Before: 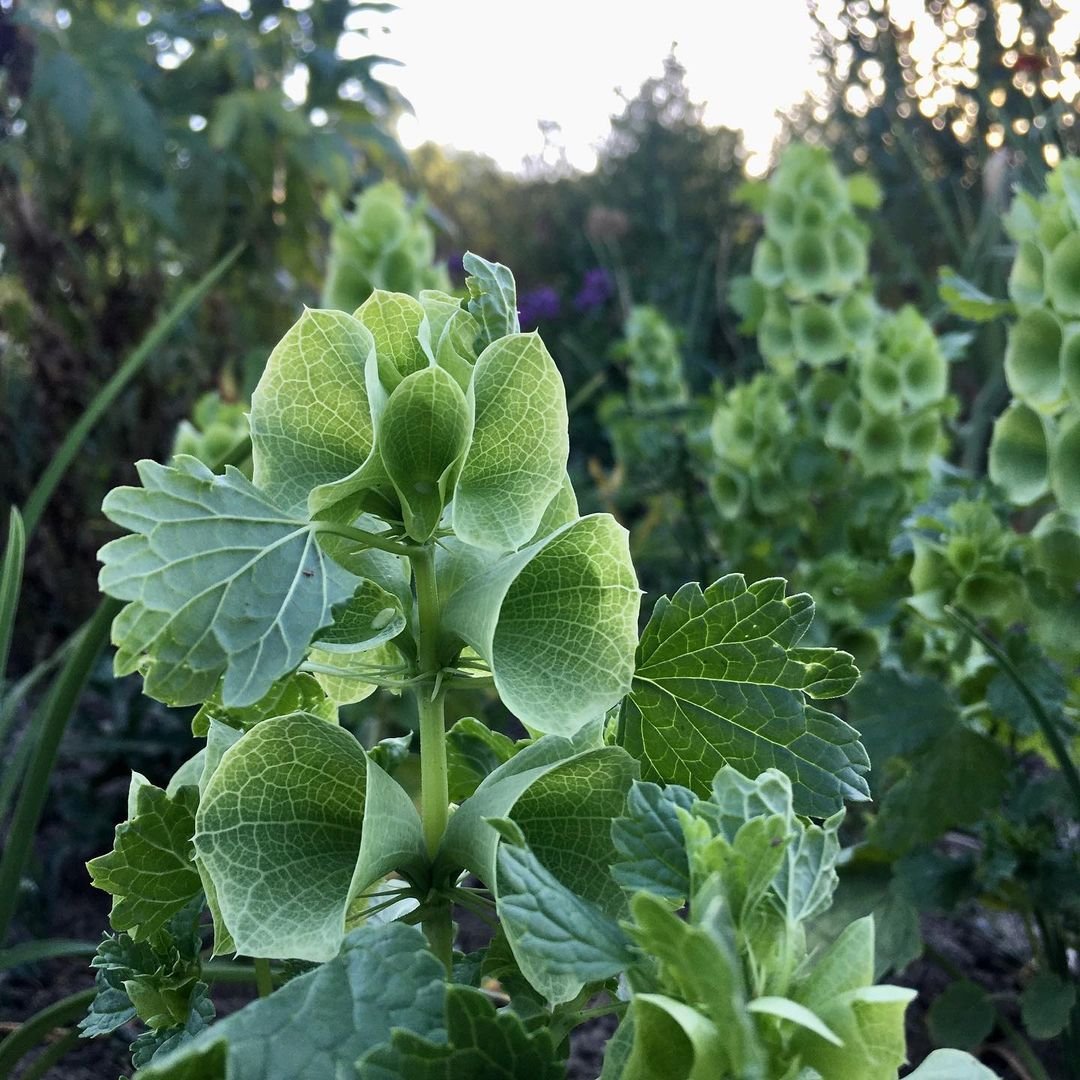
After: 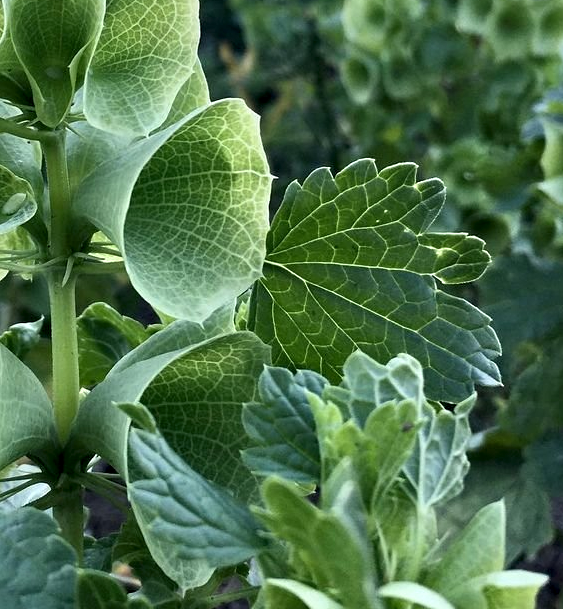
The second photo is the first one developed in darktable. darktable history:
contrast equalizer: y [[0.546, 0.552, 0.554, 0.554, 0.552, 0.546], [0.5 ×6], [0.5 ×6], [0 ×6], [0 ×6]]
crop: left 34.246%, top 38.445%, right 13.607%, bottom 5.155%
